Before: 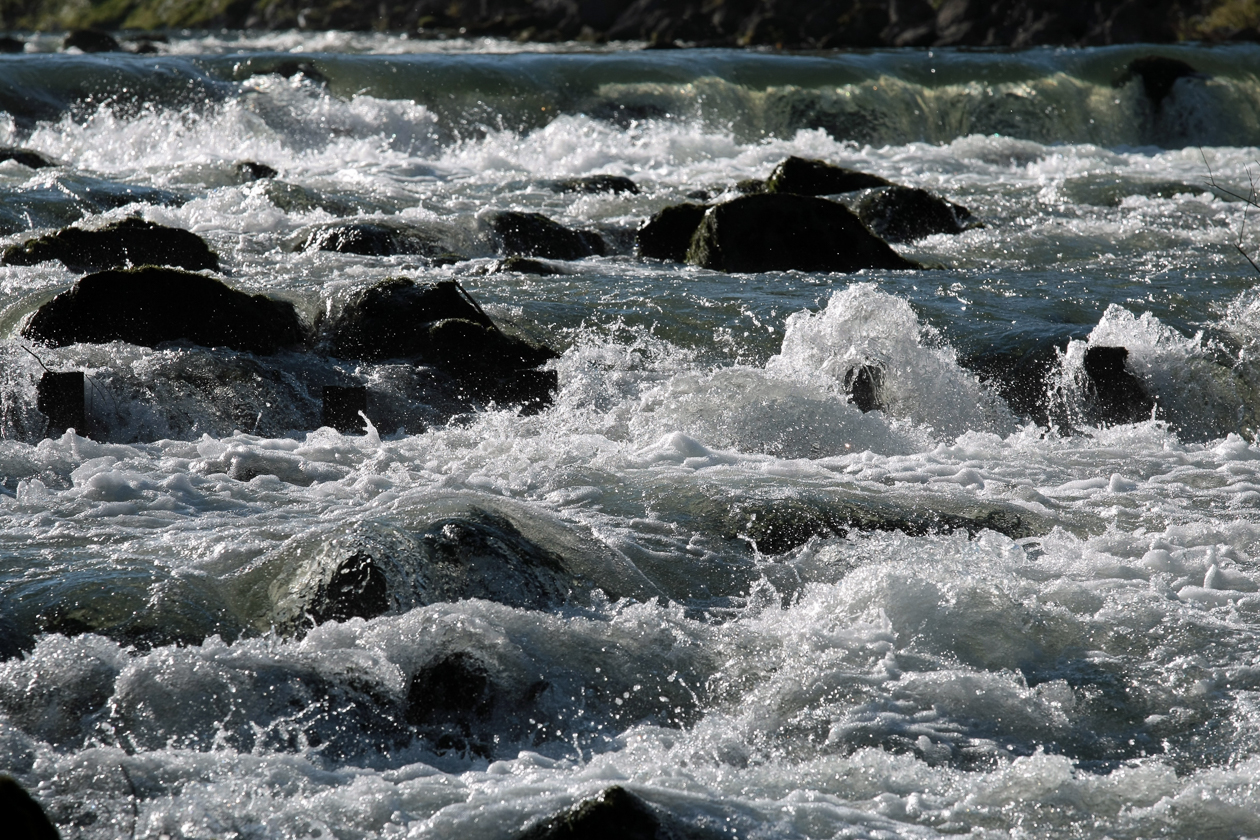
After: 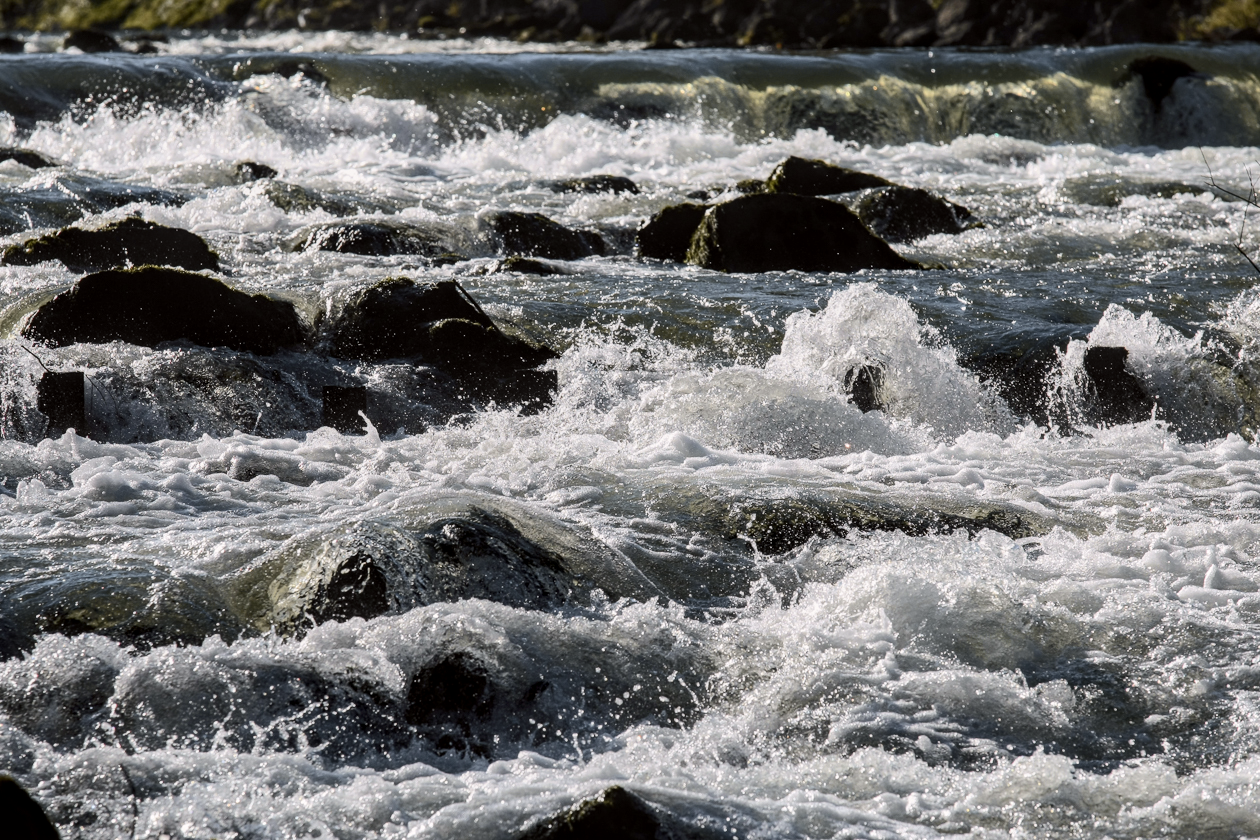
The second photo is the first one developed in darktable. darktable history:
tone curve: curves: ch0 [(0, 0) (0.239, 0.248) (0.508, 0.606) (0.826, 0.855) (1, 0.945)]; ch1 [(0, 0) (0.401, 0.42) (0.442, 0.47) (0.492, 0.498) (0.511, 0.516) (0.555, 0.586) (0.681, 0.739) (1, 1)]; ch2 [(0, 0) (0.411, 0.433) (0.5, 0.504) (0.545, 0.574) (1, 1)], color space Lab, independent channels, preserve colors none
local contrast: detail 130%
